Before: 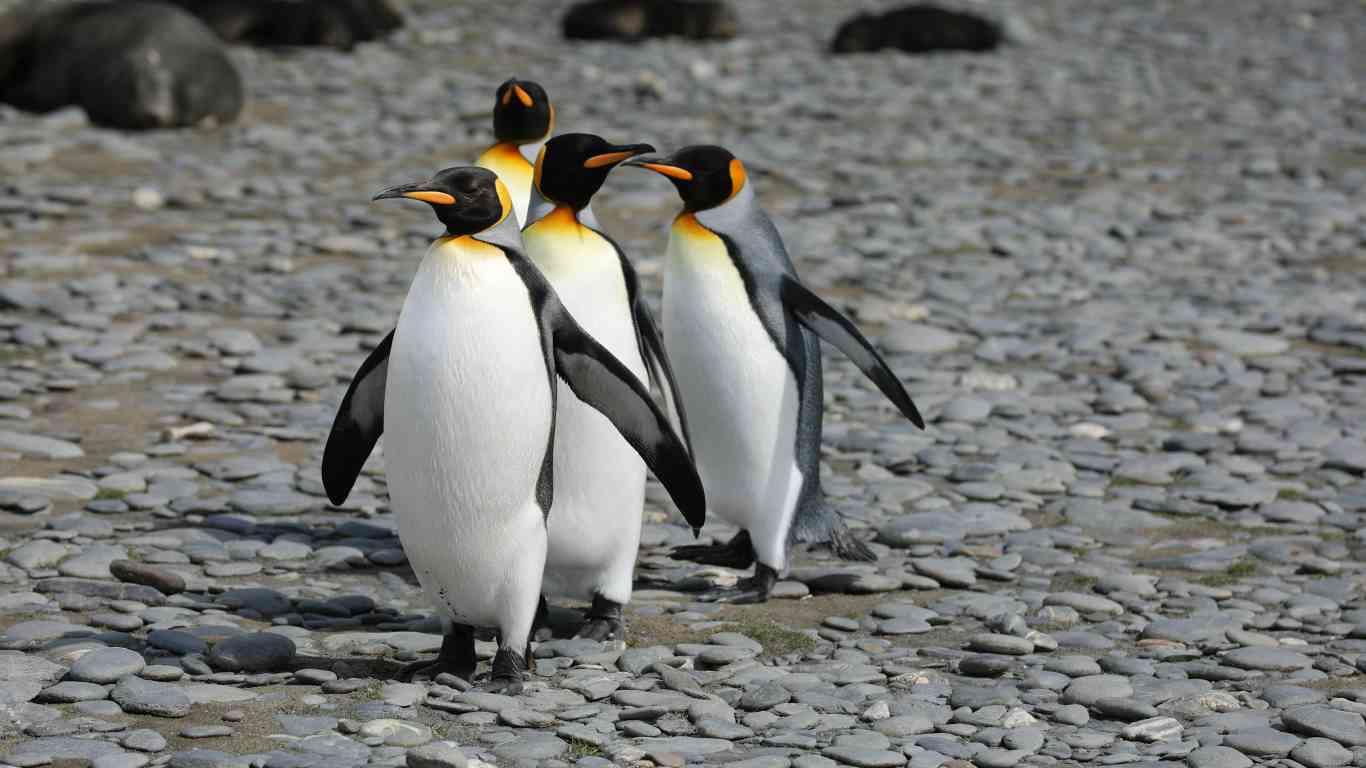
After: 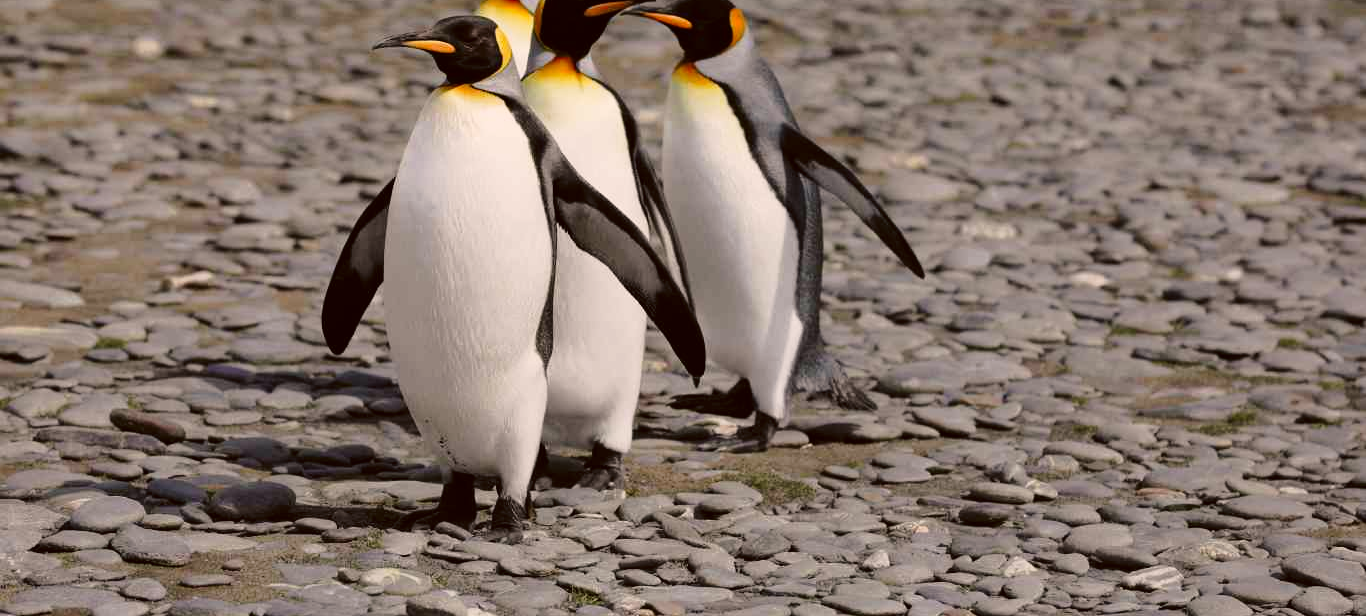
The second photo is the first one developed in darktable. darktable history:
tone curve: curves: ch0 [(0, 0) (0.139, 0.081) (0.304, 0.259) (0.502, 0.505) (0.683, 0.676) (0.761, 0.773) (0.858, 0.858) (0.987, 0.945)]; ch1 [(0, 0) (0.172, 0.123) (0.304, 0.288) (0.414, 0.44) (0.472, 0.473) (0.502, 0.508) (0.54, 0.543) (0.583, 0.601) (0.638, 0.654) (0.741, 0.783) (1, 1)]; ch2 [(0, 0) (0.411, 0.424) (0.485, 0.476) (0.502, 0.502) (0.557, 0.54) (0.631, 0.576) (1, 1)], preserve colors none
color correction: highlights a* 6.61, highlights b* 7.9, shadows a* 6.3, shadows b* 6.97, saturation 0.889
crop and rotate: top 19.698%
